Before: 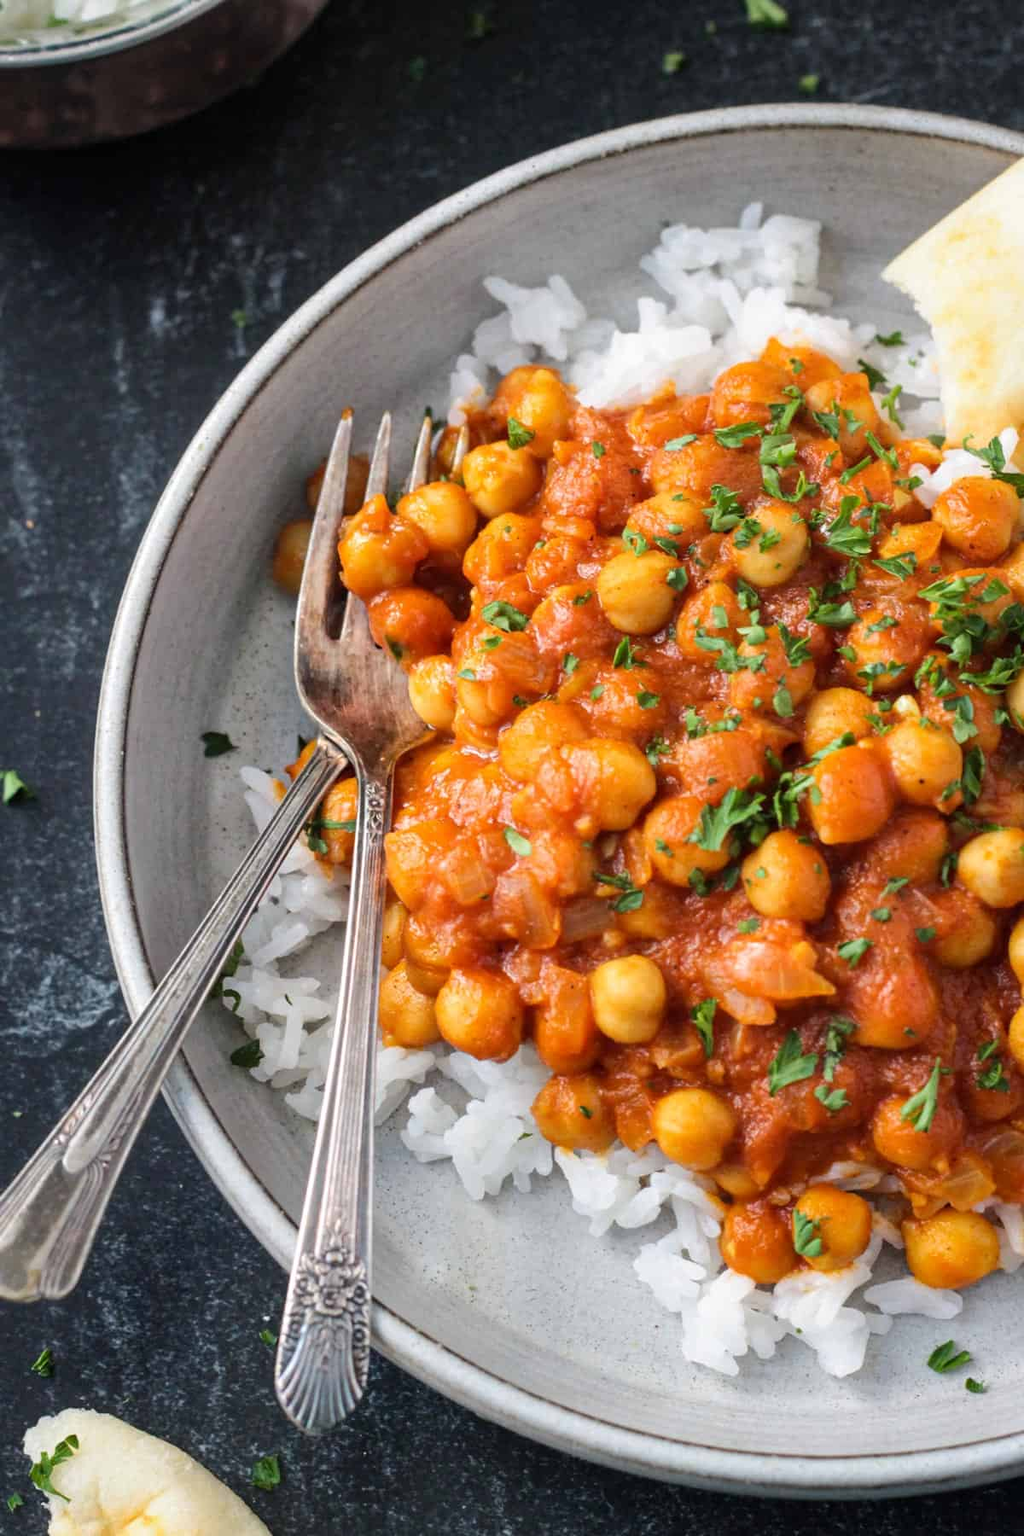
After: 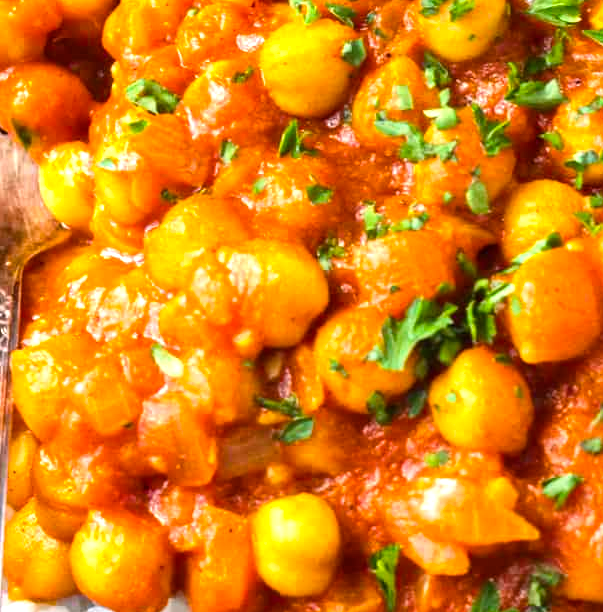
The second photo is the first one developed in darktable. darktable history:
exposure: black level correction 0, exposure 0.498 EV, compensate highlight preservation false
crop: left 36.744%, top 34.789%, right 12.977%, bottom 31.165%
color balance rgb: linear chroma grading › global chroma -1.276%, perceptual saturation grading › global saturation 30.372%, perceptual brilliance grading › highlights 8.315%, perceptual brilliance grading › mid-tones 4.24%, perceptual brilliance grading › shadows 1.994%
